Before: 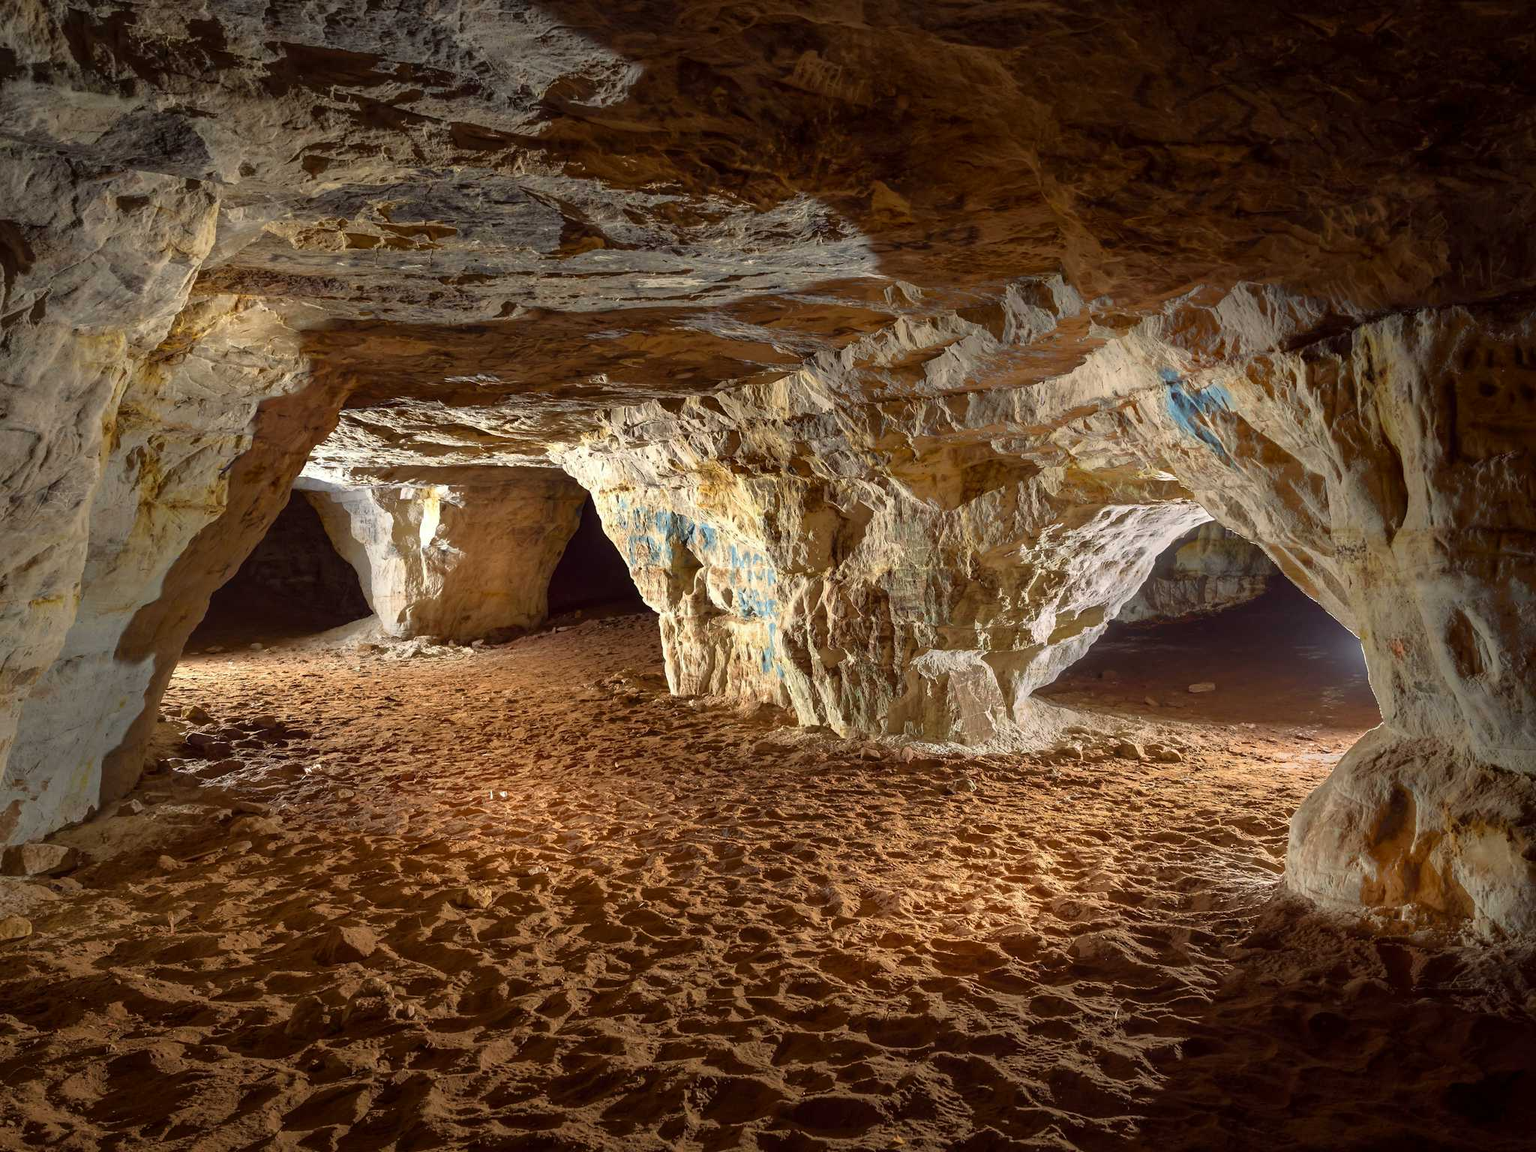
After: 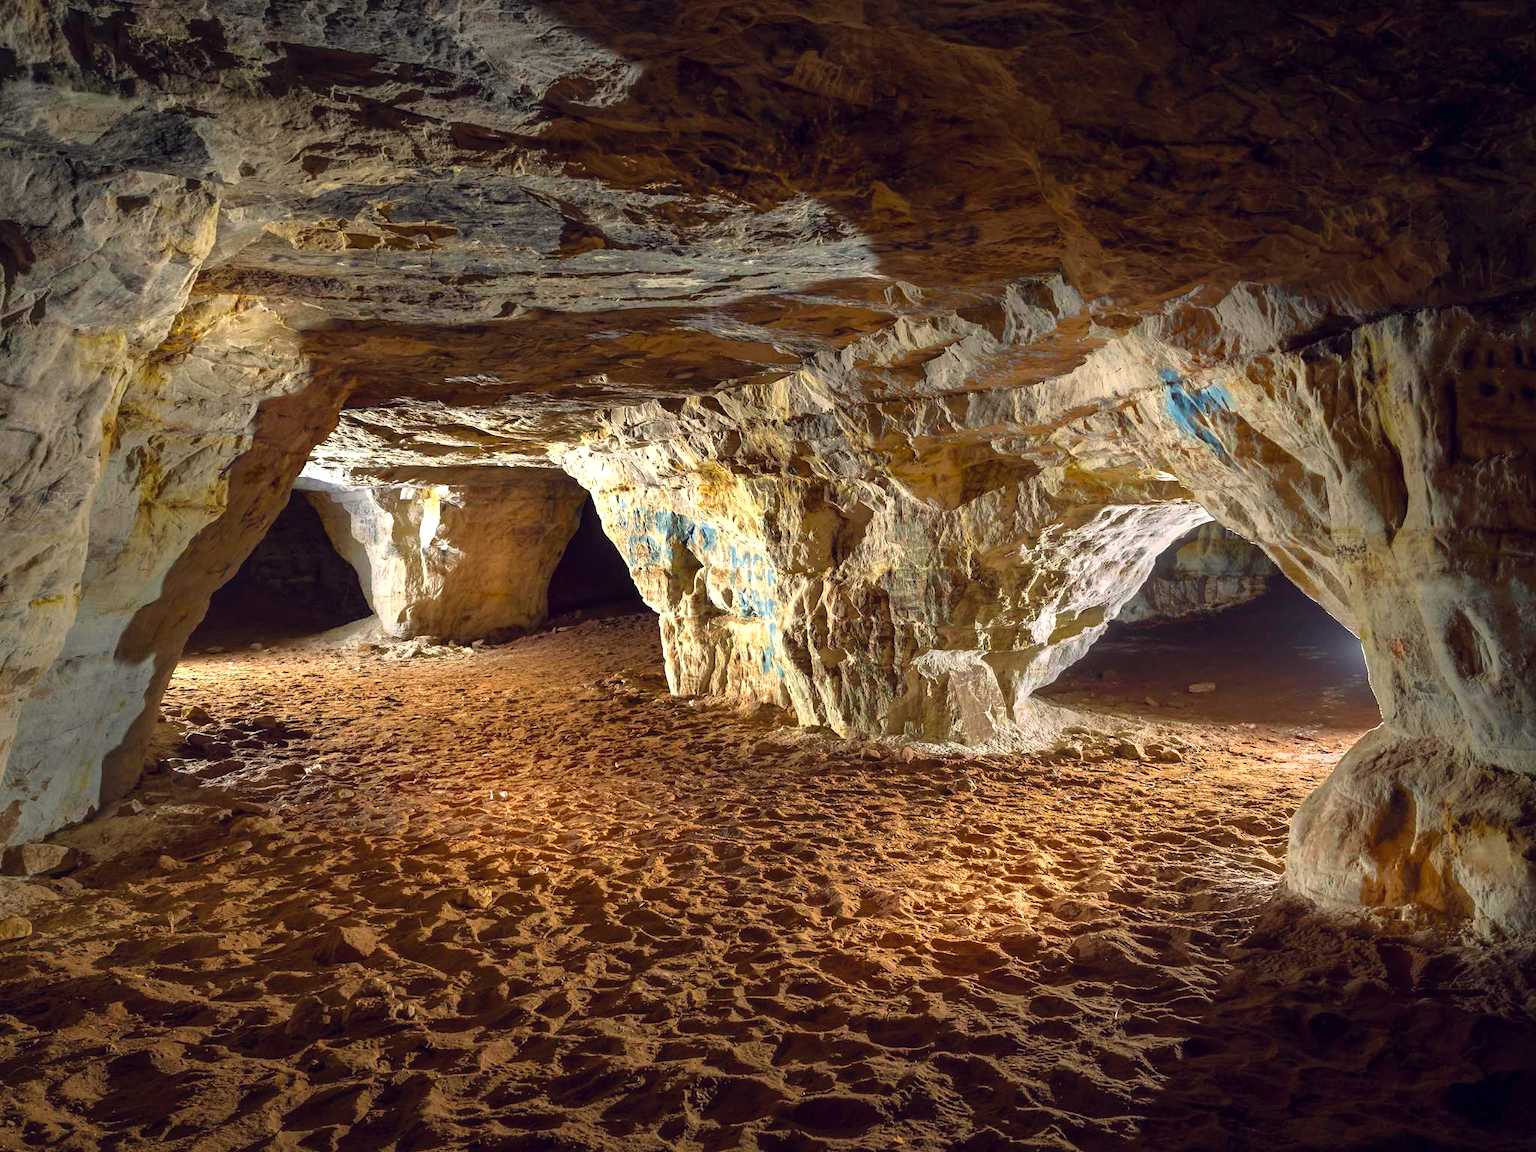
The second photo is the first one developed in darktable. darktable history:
tone equalizer: mask exposure compensation -0.503 EV
color balance rgb: power › chroma 0.524%, power › hue 215.14°, global offset › chroma 0.061%, global offset › hue 253.27°, perceptual saturation grading › global saturation 9.572%, perceptual brilliance grading › highlights 9.38%, perceptual brilliance grading › mid-tones 5.749%, global vibrance 20%
